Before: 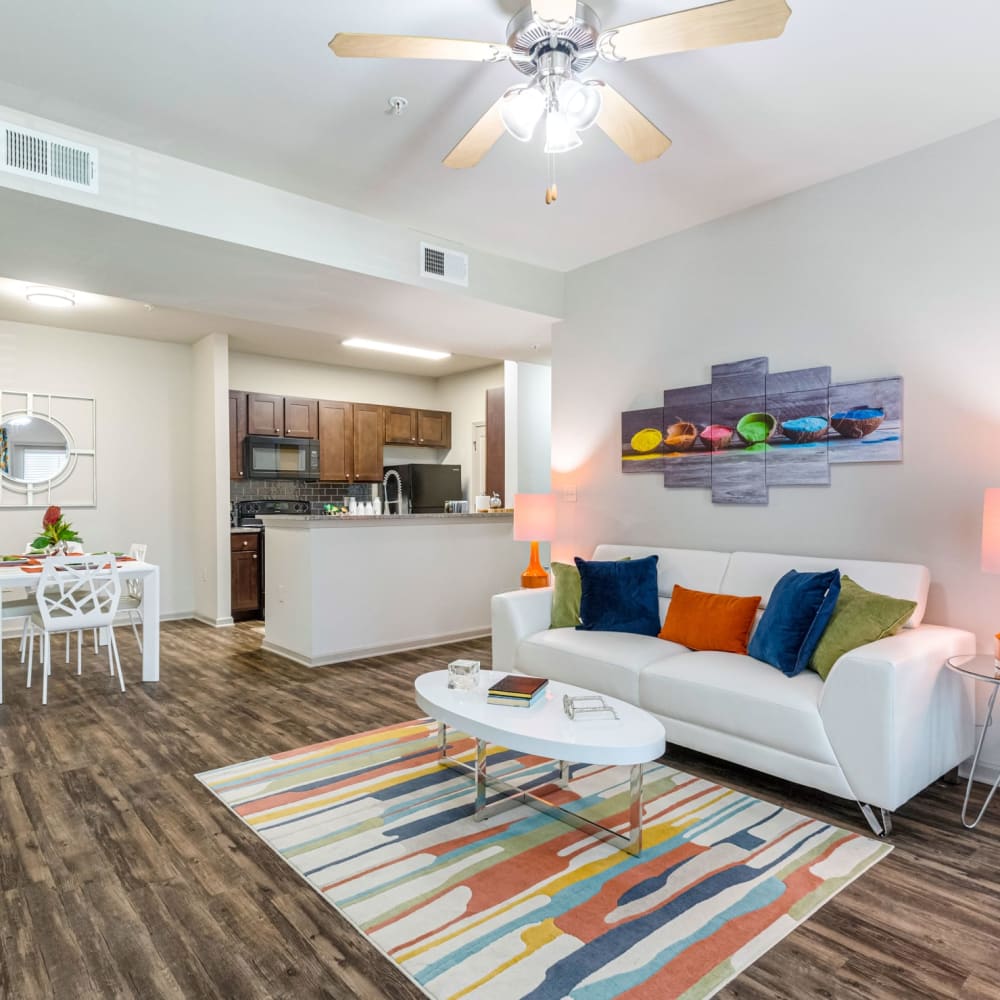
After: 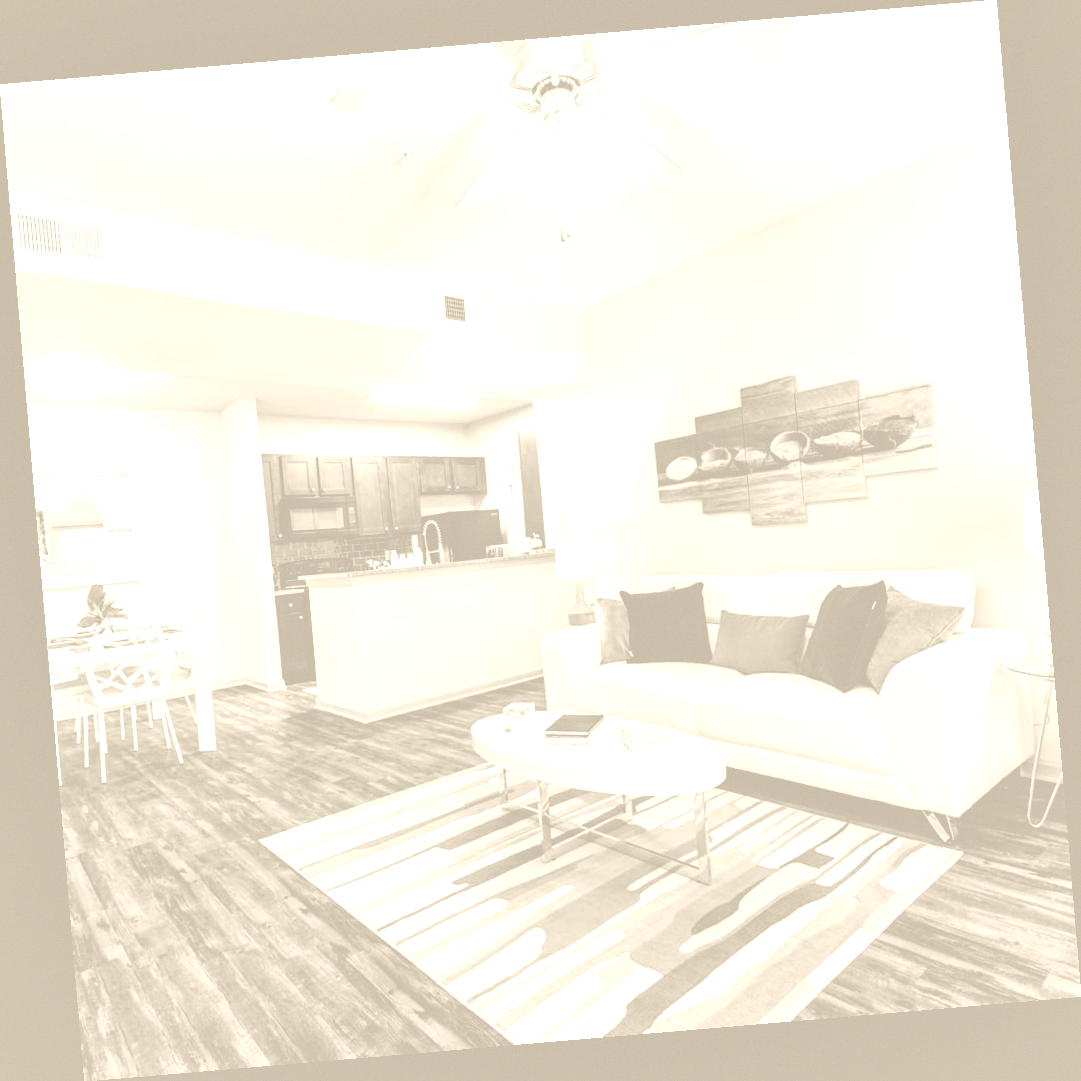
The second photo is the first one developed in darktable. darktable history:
colorize: hue 36°, saturation 71%, lightness 80.79%
rotate and perspective: rotation -4.86°, automatic cropping off
base curve: curves: ch0 [(0, 0.02) (0.083, 0.036) (1, 1)], preserve colors none
contrast brightness saturation: contrast 0.05, brightness 0.06, saturation 0.01
color balance rgb: linear chroma grading › global chroma 10%, perceptual saturation grading › global saturation 30%, global vibrance 10%
shadows and highlights: shadows 49, highlights -41, soften with gaussian
grain: coarseness 0.09 ISO, strength 10%
